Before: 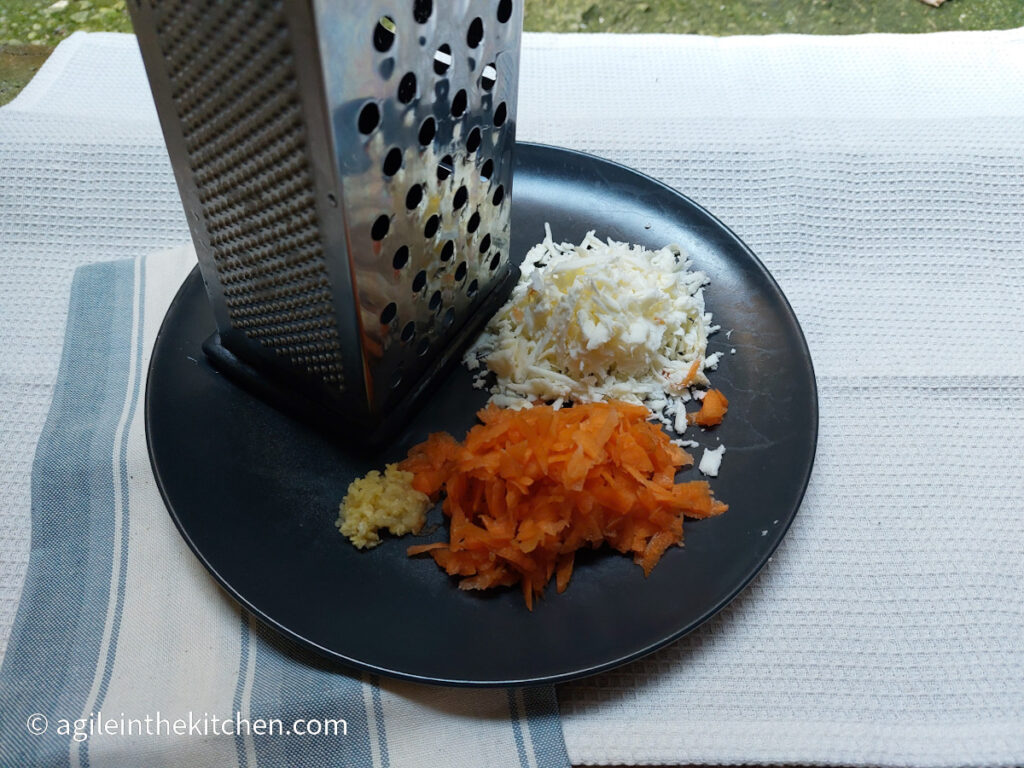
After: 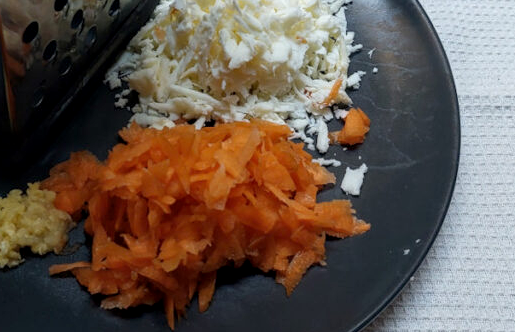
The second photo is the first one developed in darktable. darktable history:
crop: left 35.03%, top 36.625%, right 14.663%, bottom 20.057%
local contrast: on, module defaults
